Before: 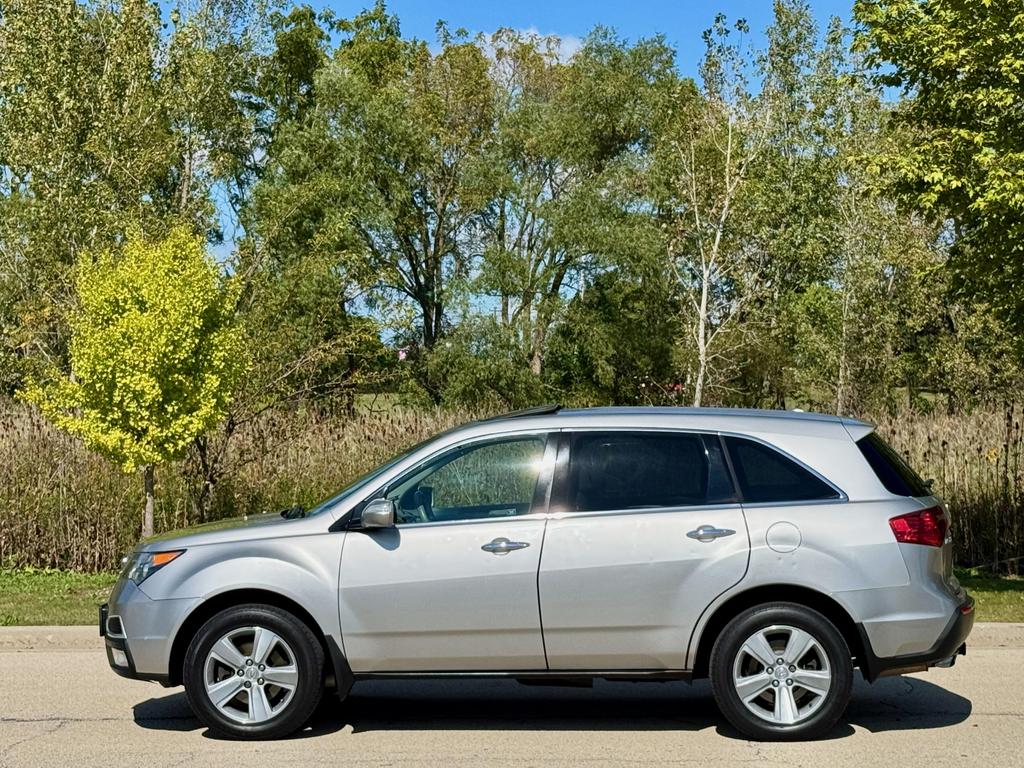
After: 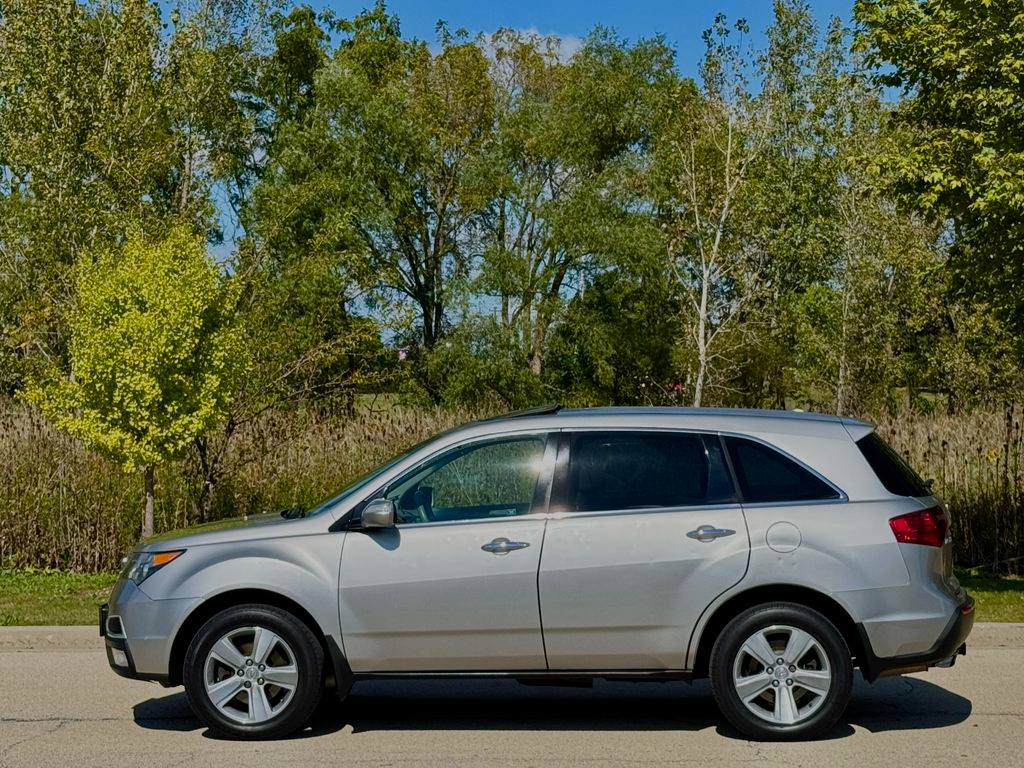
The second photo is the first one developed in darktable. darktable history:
color balance rgb: perceptual saturation grading › global saturation 20%, perceptual saturation grading › highlights -25%, perceptual saturation grading › shadows 25%
exposure: black level correction 0, exposure -0.766 EV, compensate highlight preservation false
